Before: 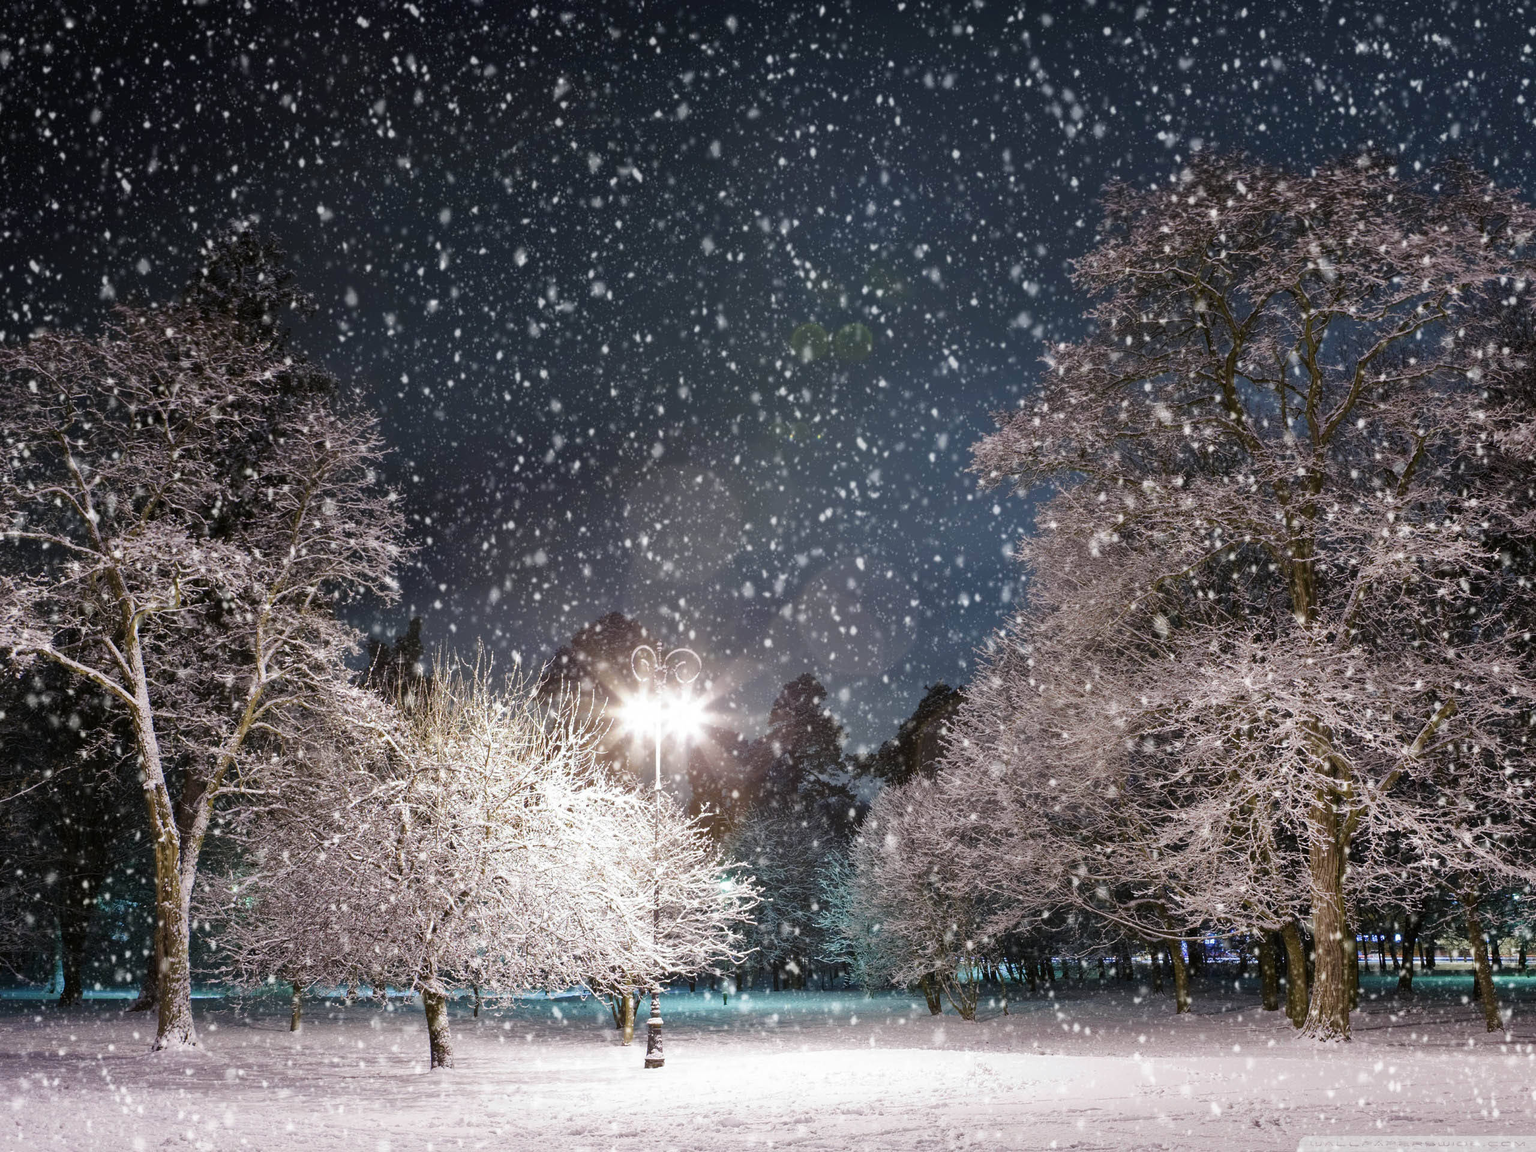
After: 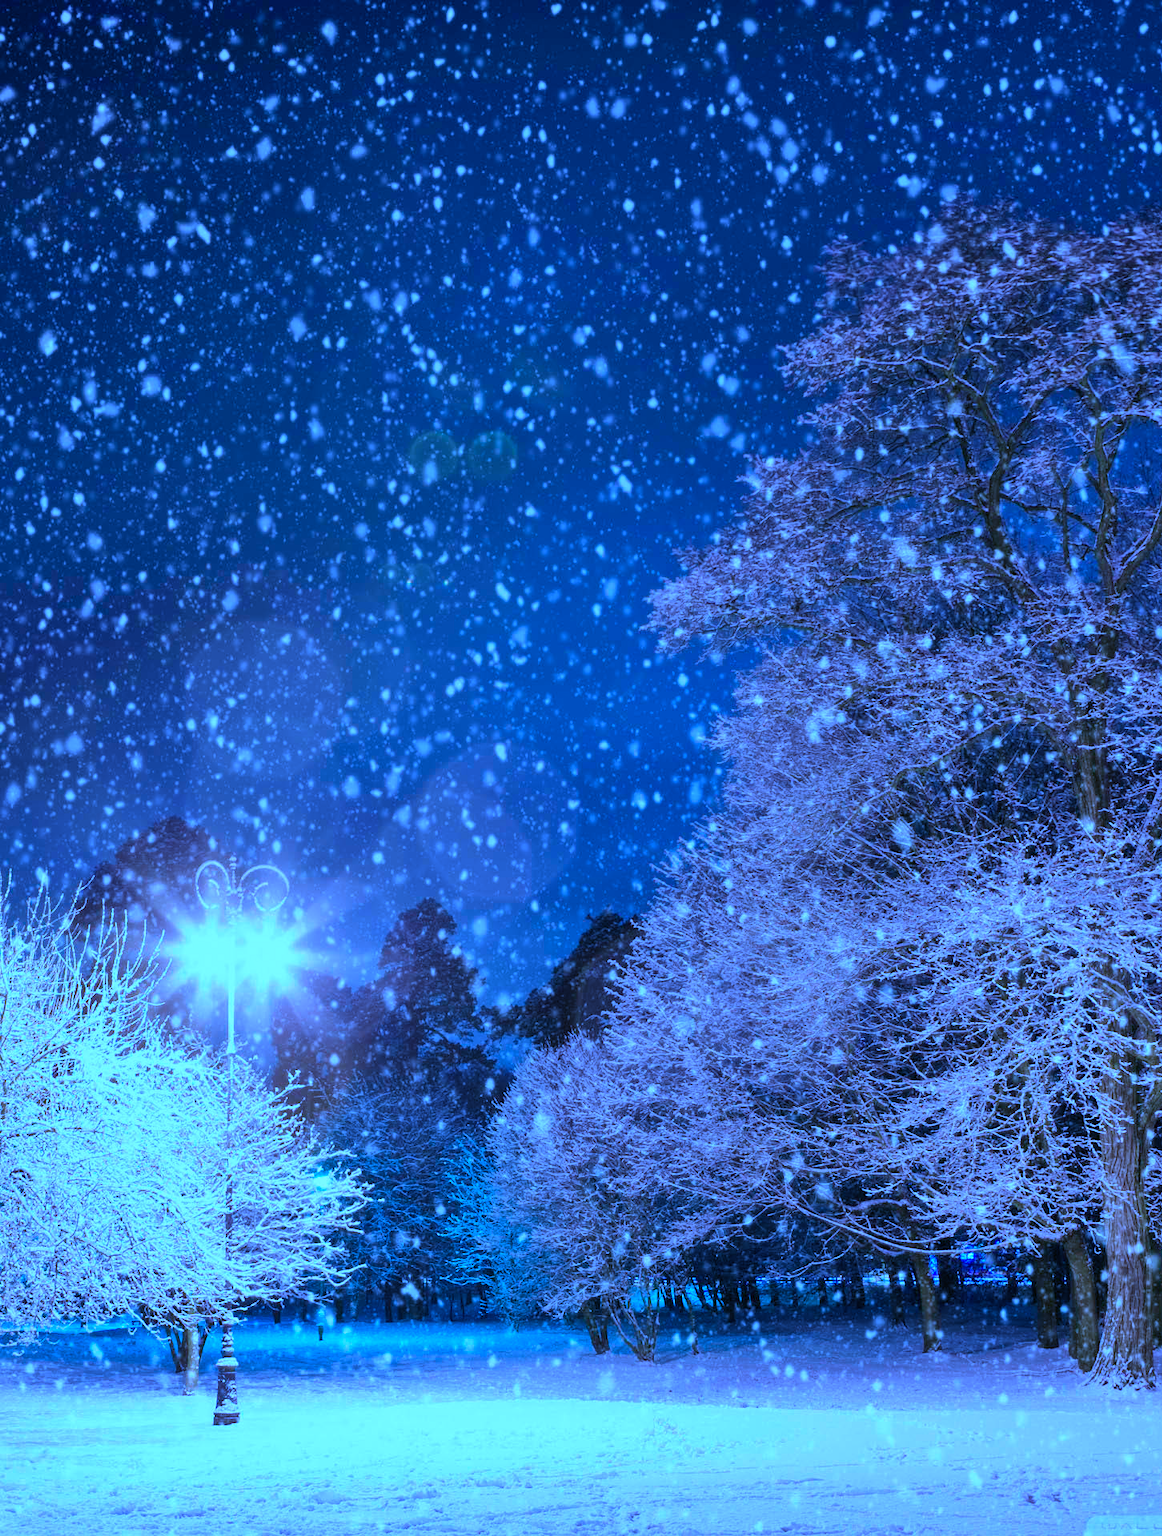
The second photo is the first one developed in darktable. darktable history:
color calibration: illuminant as shot in camera, x 0.484, y 0.432, temperature 2432.69 K
shadows and highlights: shadows 36.96, highlights -27.69, soften with gaussian
crop: left 31.578%, top 0.016%, right 11.669%
